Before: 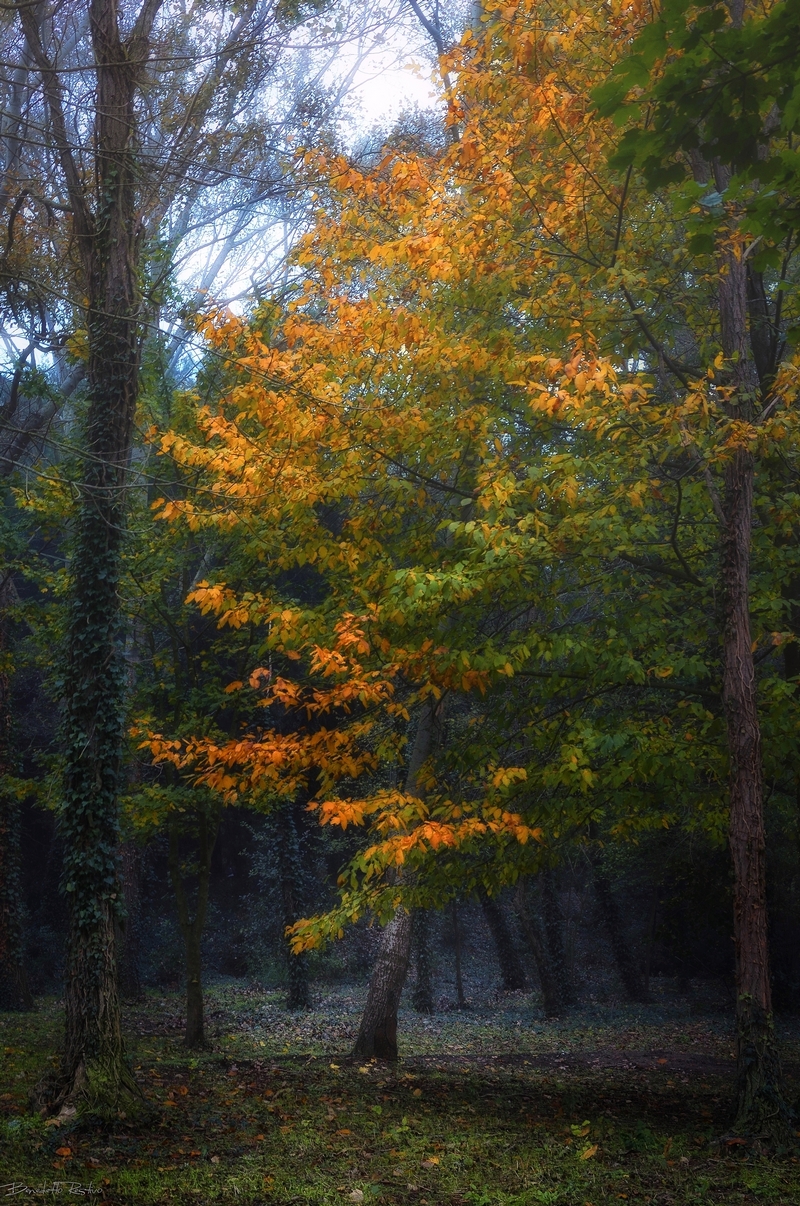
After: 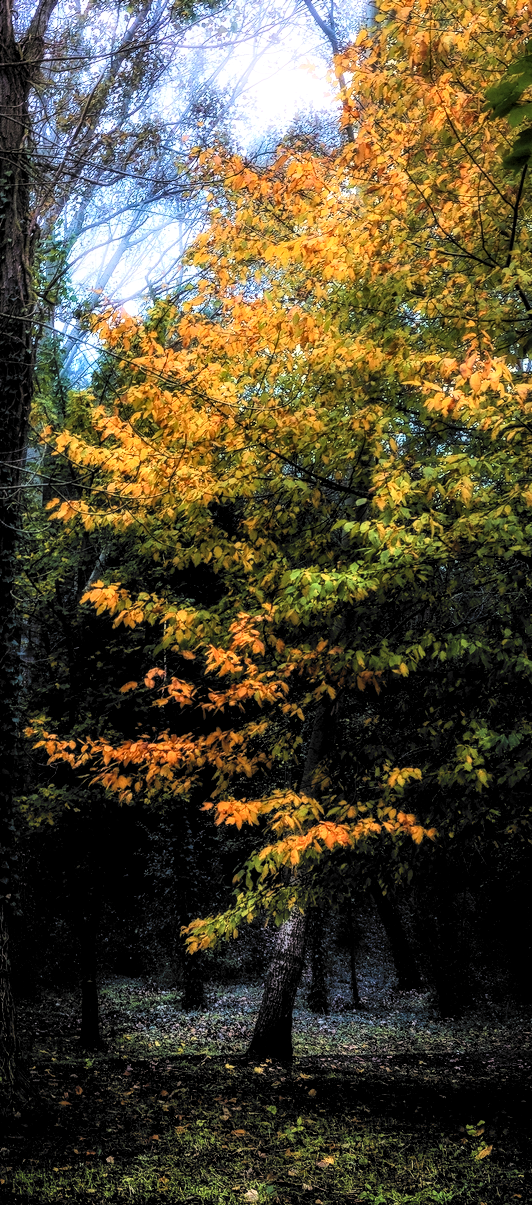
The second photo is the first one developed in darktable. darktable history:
filmic rgb: black relative exposure -5.04 EV, white relative exposure 3.97 EV, threshold 5.95 EV, hardness 2.9, contrast 1.301, highlights saturation mix -29.89%, color science v6 (2022), enable highlight reconstruction true
velvia: strength 44.5%
local contrast: detail 150%
crop and rotate: left 13.355%, right 20.05%
contrast brightness saturation: contrast 0.196, brightness 0.159, saturation 0.22
